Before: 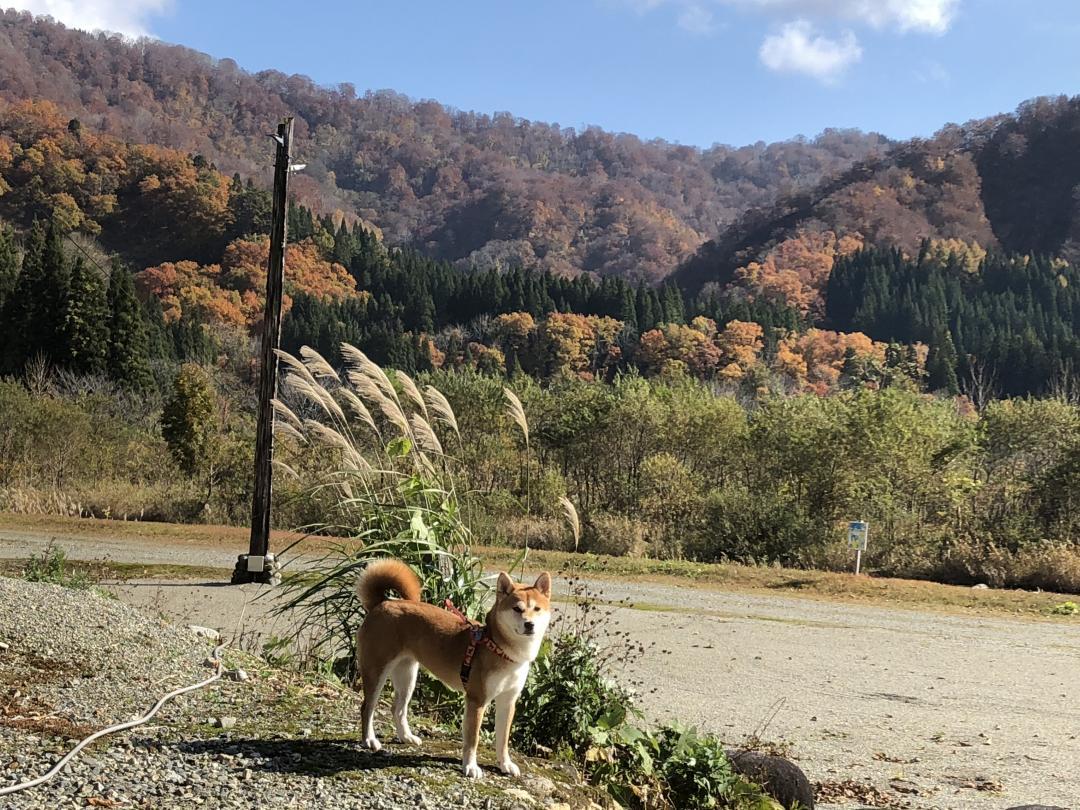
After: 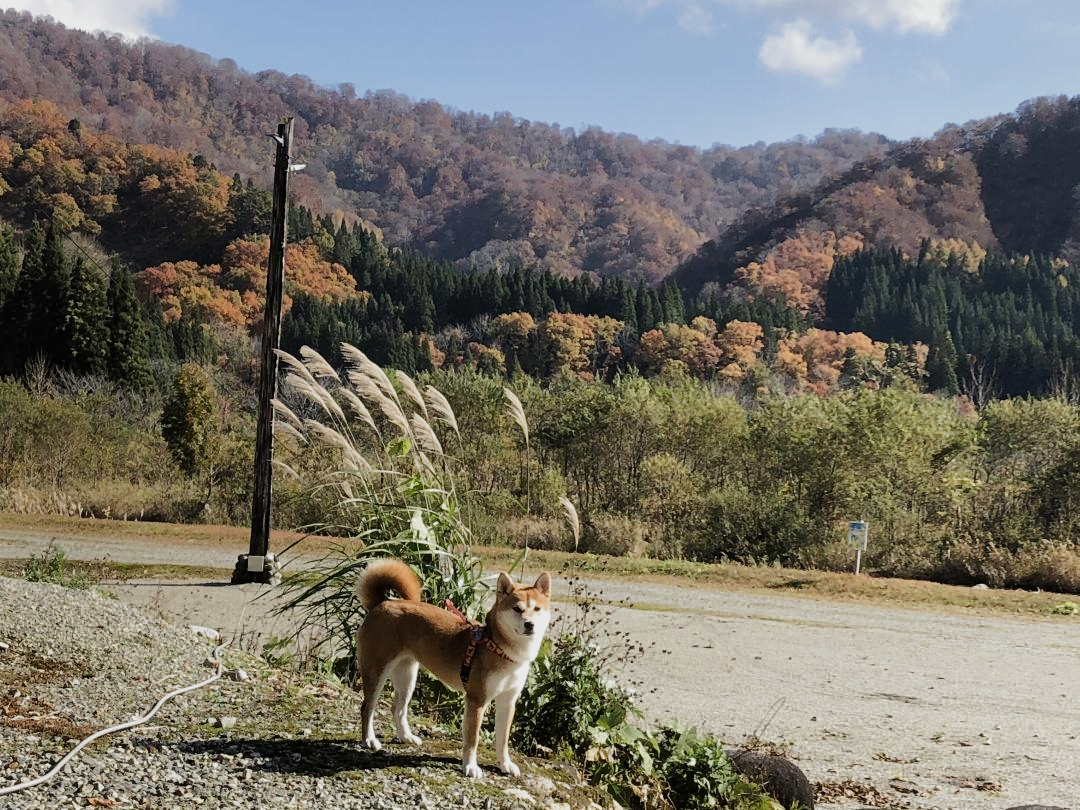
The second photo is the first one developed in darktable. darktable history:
filmic rgb: black relative exposure -11.32 EV, white relative exposure 3.24 EV, threshold 2.98 EV, hardness 6.7, preserve chrominance no, color science v5 (2021), iterations of high-quality reconstruction 0, enable highlight reconstruction true
contrast equalizer: octaves 7, y [[0.5 ×4, 0.525, 0.667], [0.5 ×6], [0.5 ×6], [0 ×4, 0.042, 0], [0, 0, 0.004, 0.1, 0.191, 0.131]], mix -0.218
